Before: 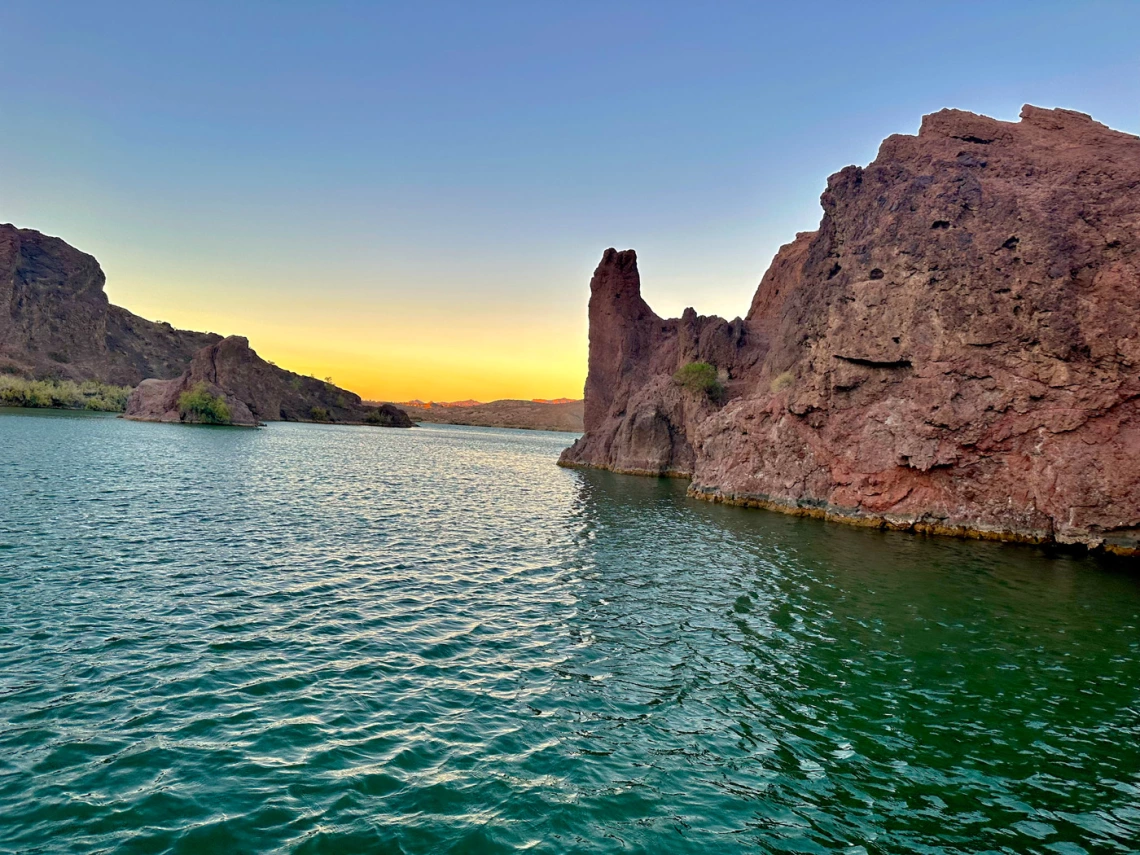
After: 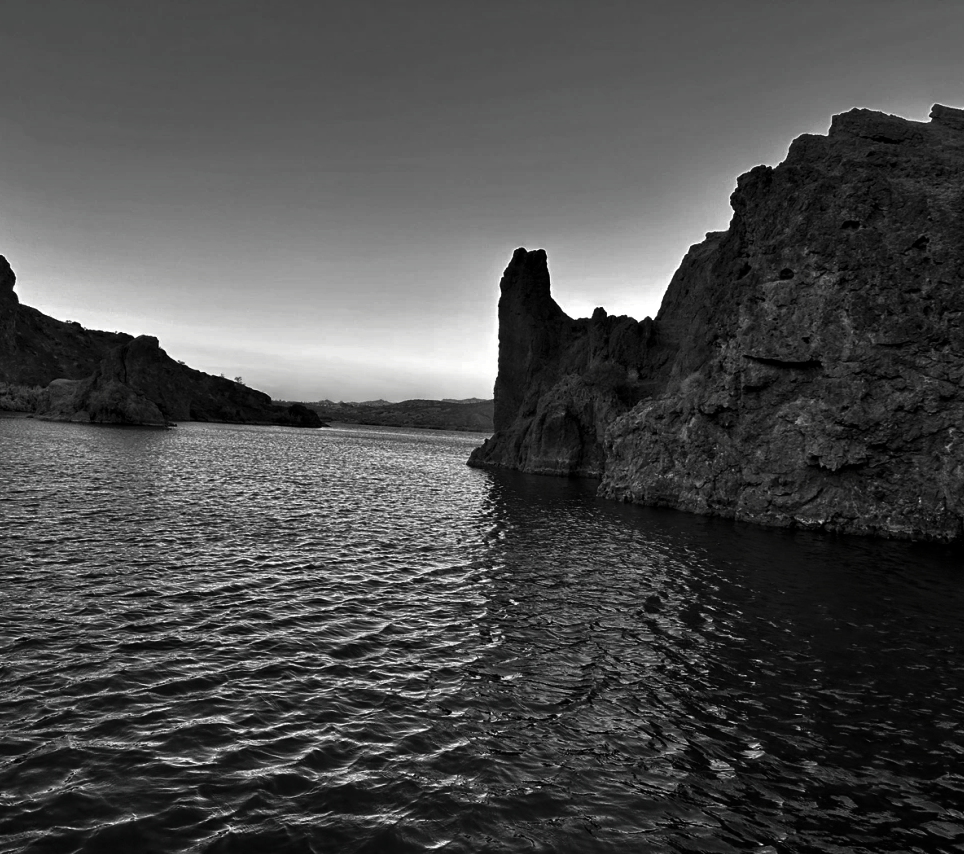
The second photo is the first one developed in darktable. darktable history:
contrast brightness saturation: contrast -0.029, brightness -0.598, saturation -0.995
crop: left 7.962%, right 7.451%
exposure: exposure 0.127 EV, compensate highlight preservation false
